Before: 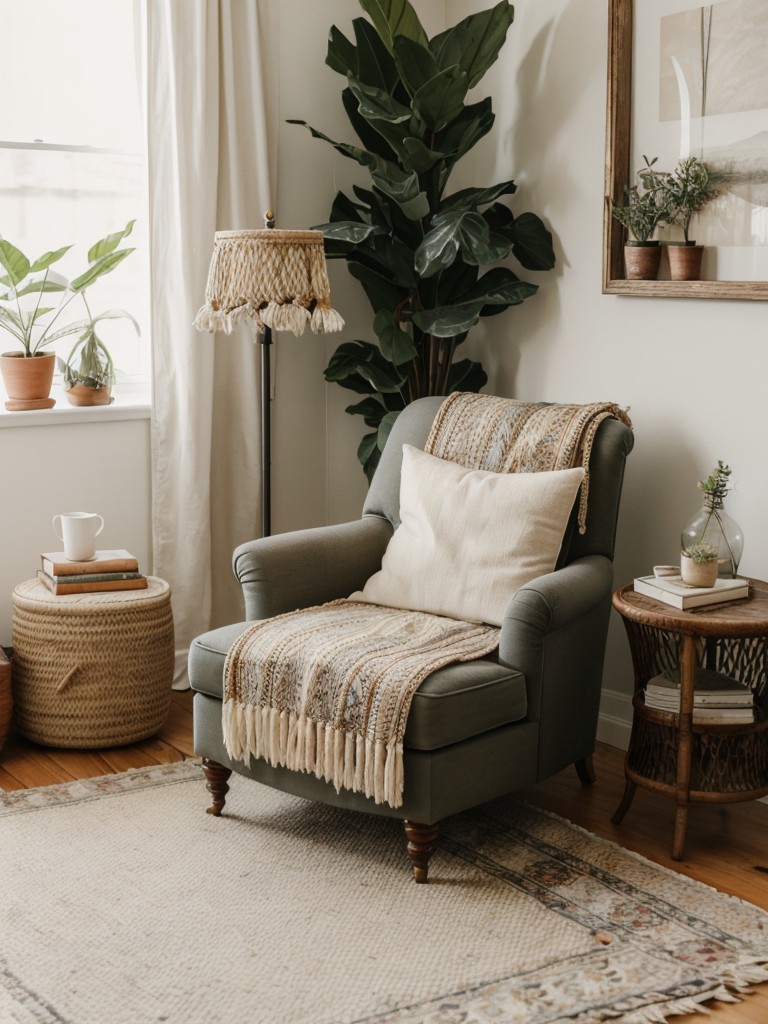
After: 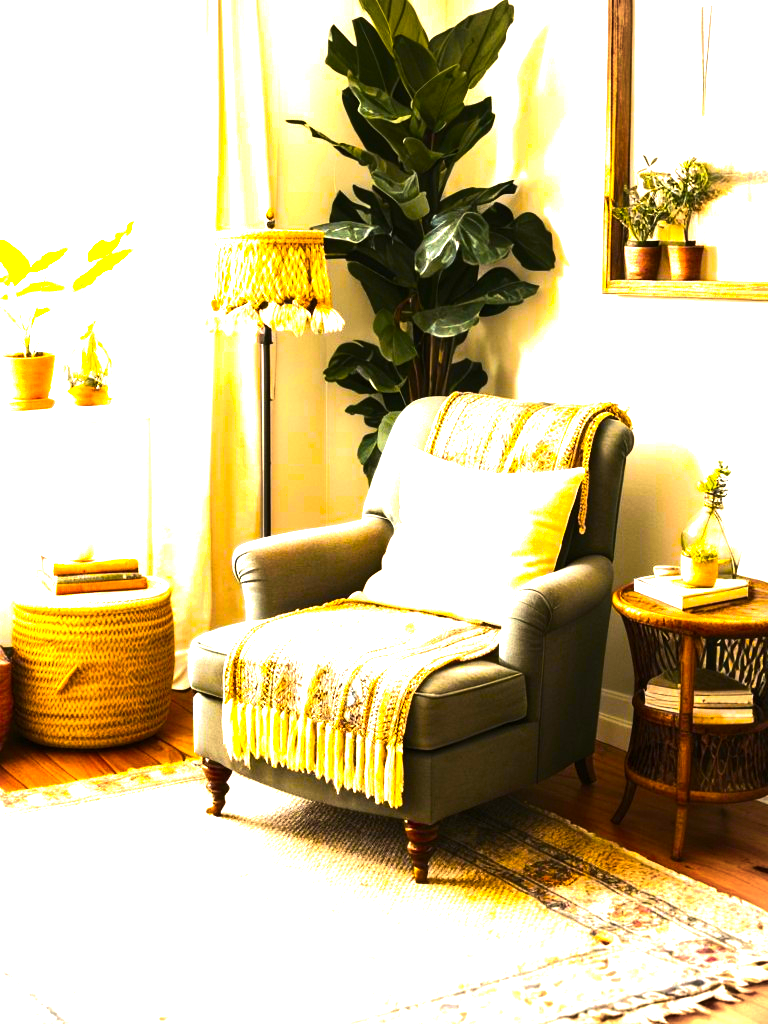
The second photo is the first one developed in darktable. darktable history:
shadows and highlights: shadows -30, highlights 30
vignetting: fall-off radius 60.92%
exposure: exposure 1 EV, compensate highlight preservation false
color balance rgb: linear chroma grading › highlights 100%, linear chroma grading › global chroma 23.41%, perceptual saturation grading › global saturation 35.38%, hue shift -10.68°, perceptual brilliance grading › highlights 47.25%, perceptual brilliance grading › mid-tones 22.2%, perceptual brilliance grading › shadows -5.93%
